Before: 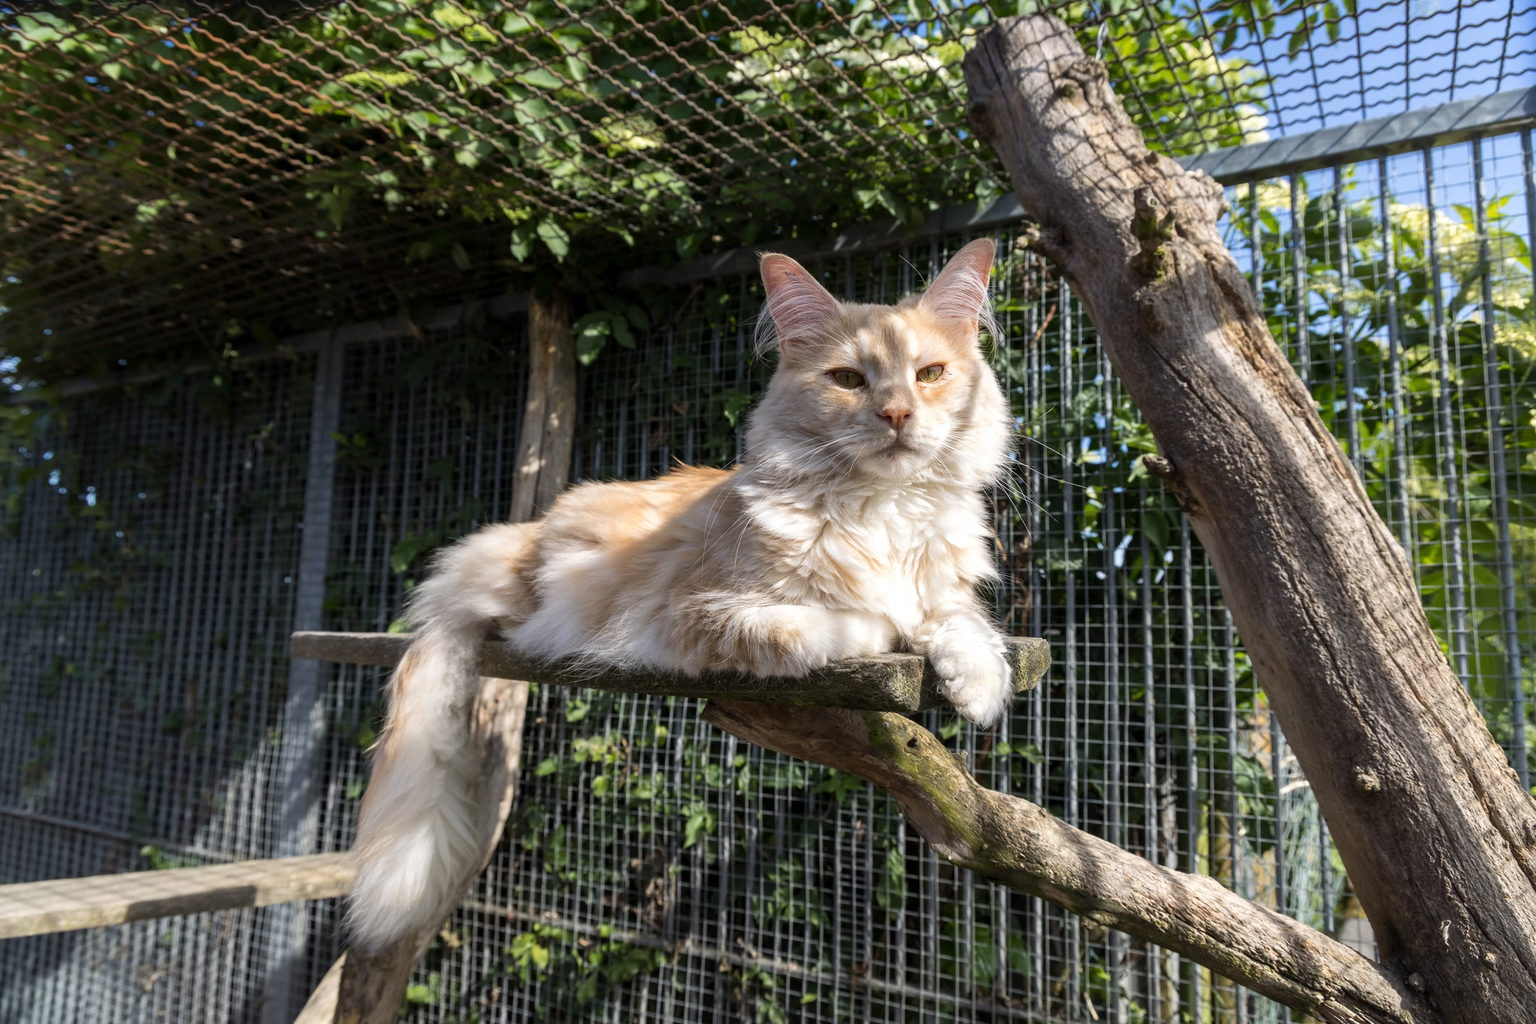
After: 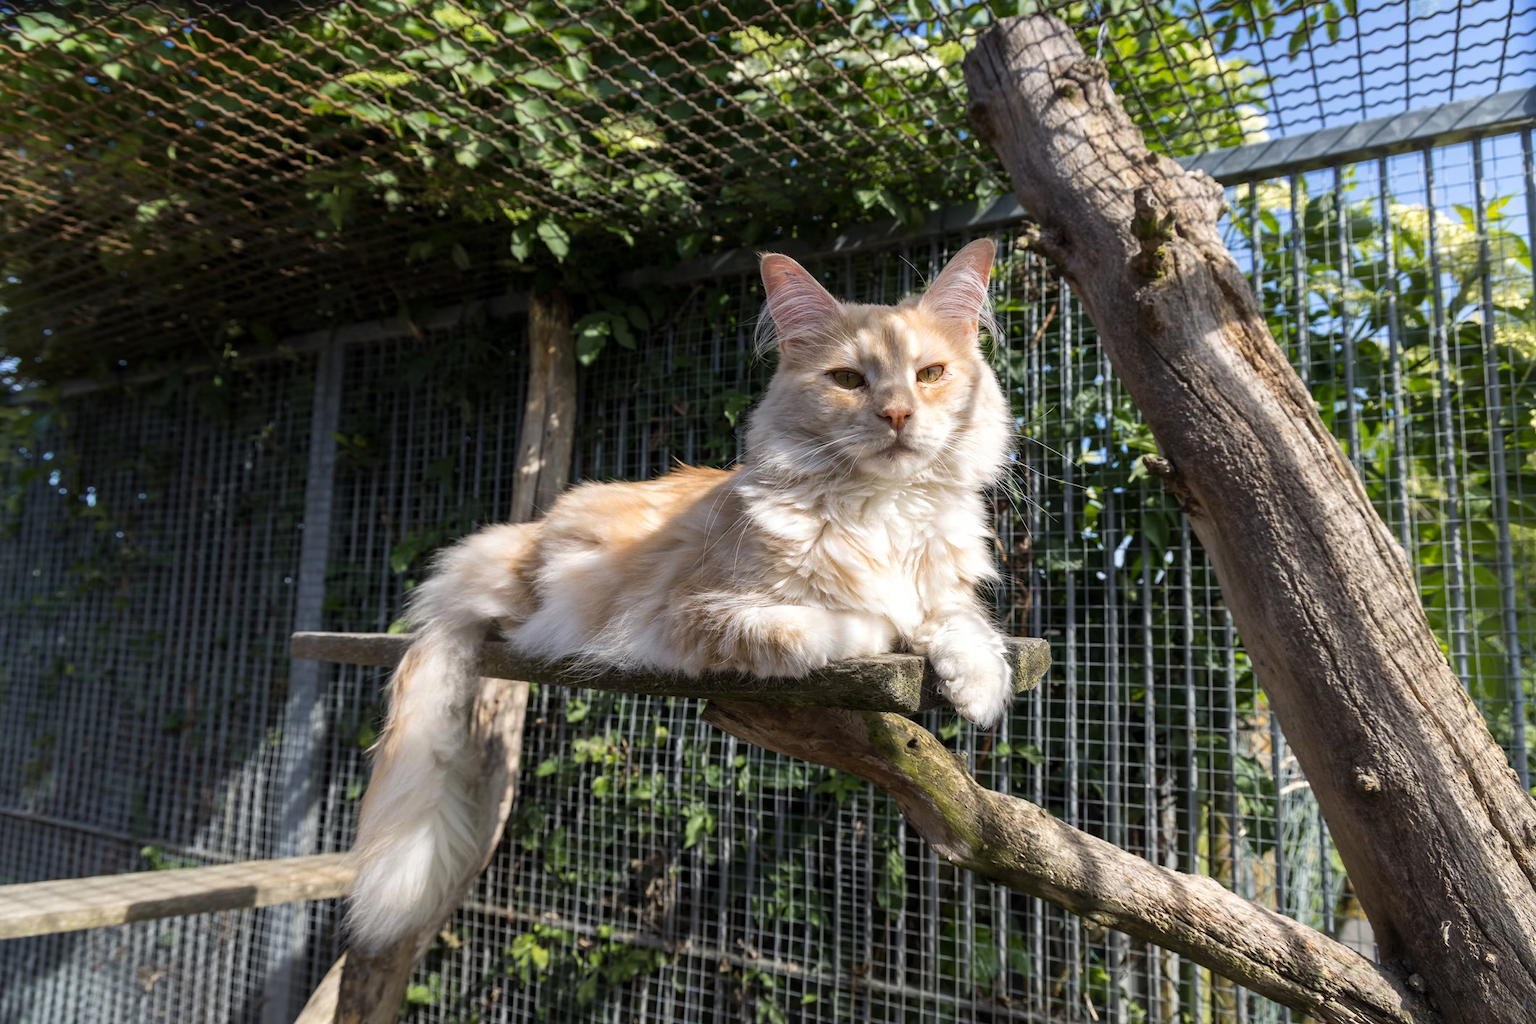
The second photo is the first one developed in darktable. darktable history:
color zones: curves: ch1 [(0, 0.513) (0.143, 0.524) (0.286, 0.511) (0.429, 0.506) (0.571, 0.503) (0.714, 0.503) (0.857, 0.508) (1, 0.513)]
